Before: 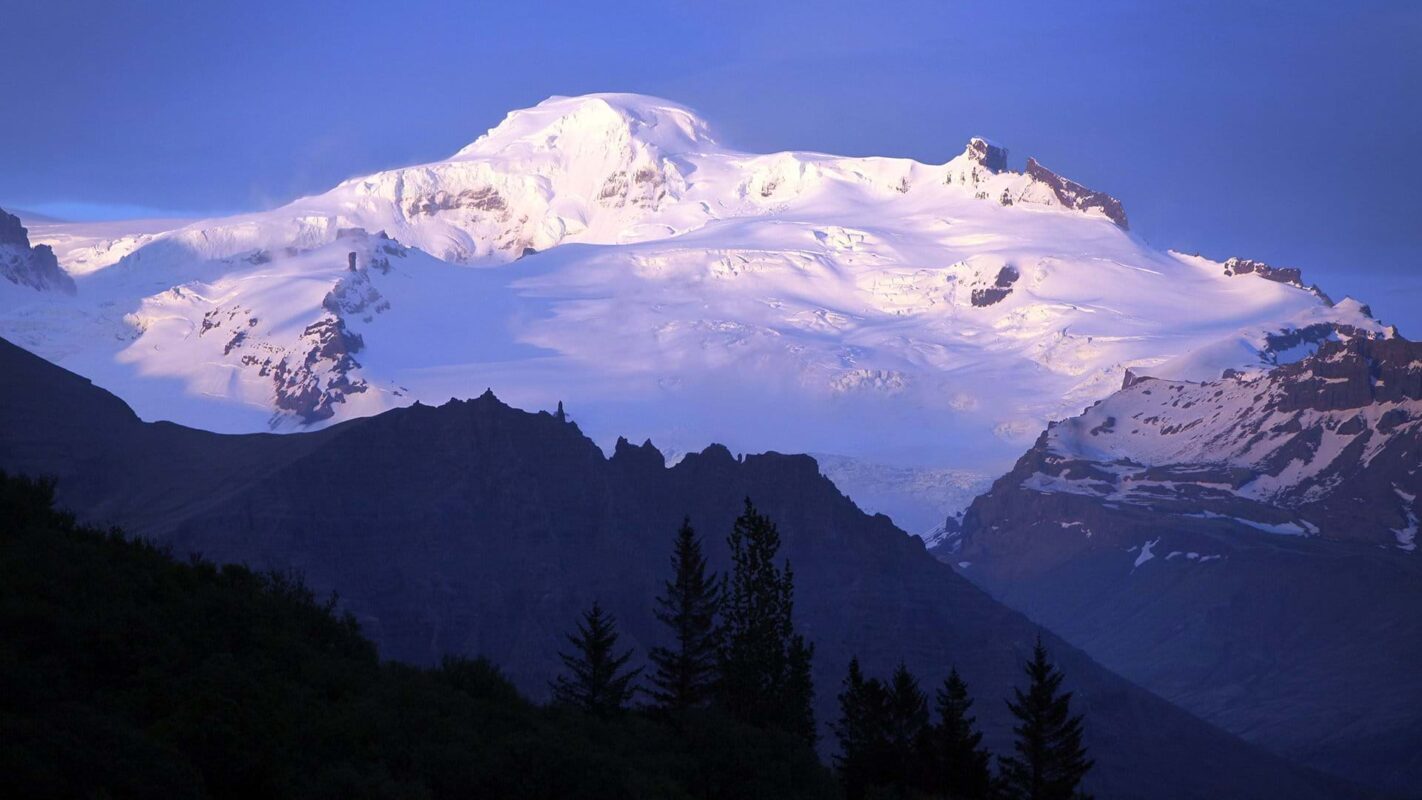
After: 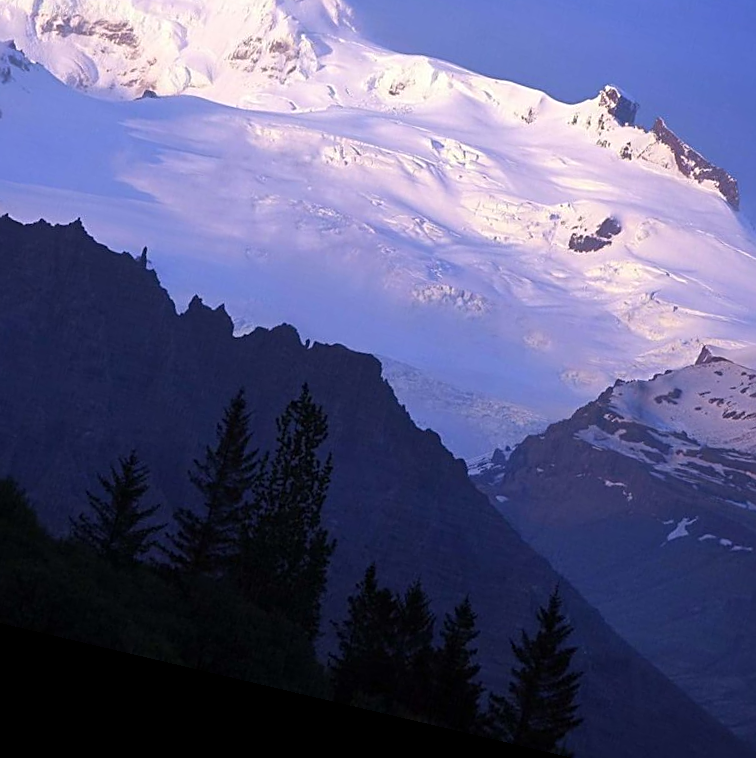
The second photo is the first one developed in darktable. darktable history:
crop: left 31.379%, top 24.658%, right 20.326%, bottom 6.628%
sharpen: on, module defaults
rotate and perspective: rotation 13.27°, automatic cropping off
